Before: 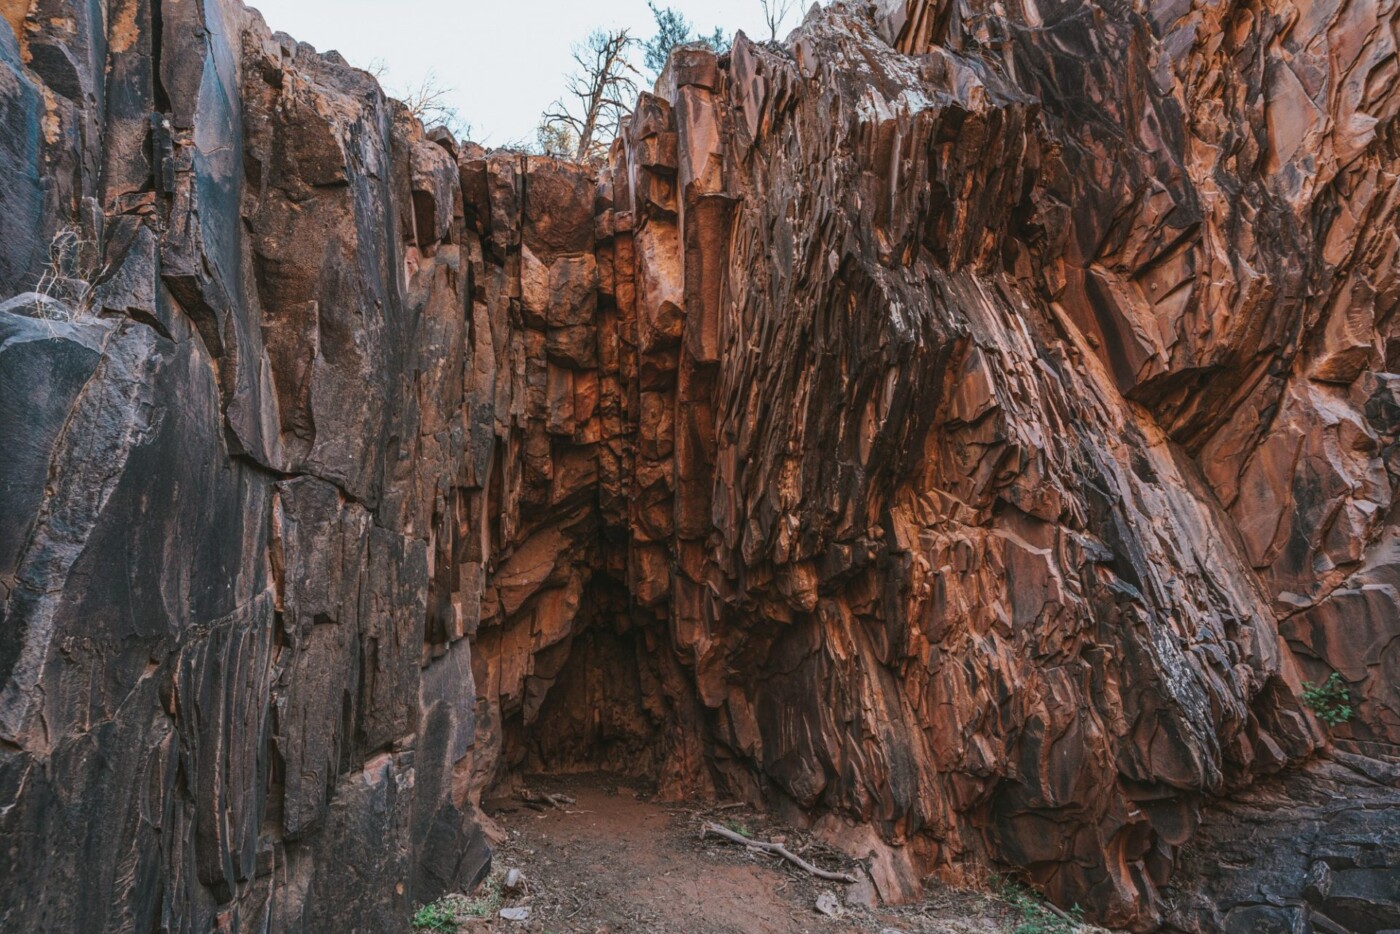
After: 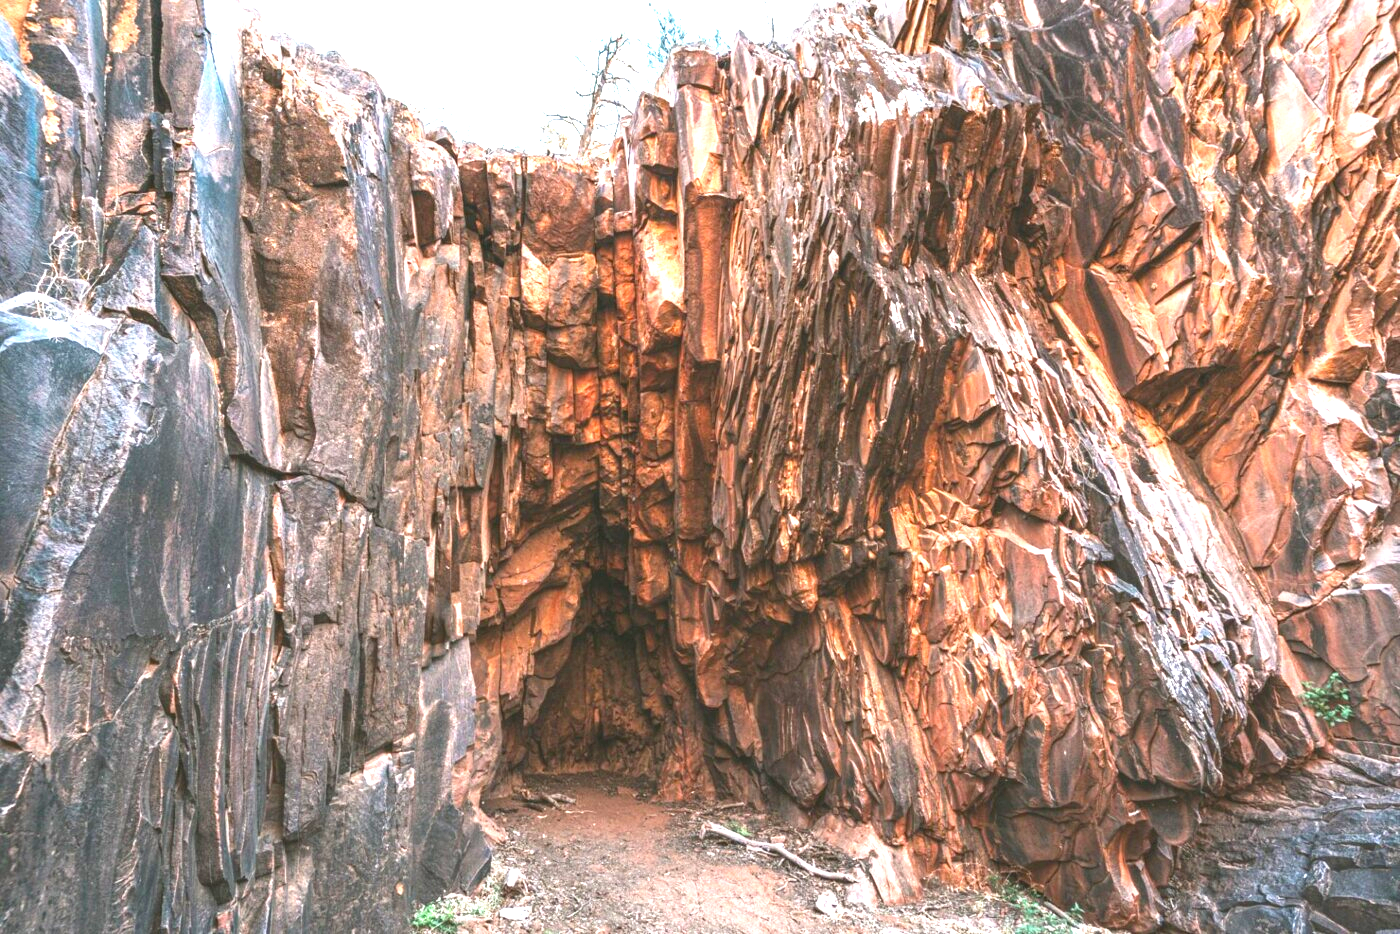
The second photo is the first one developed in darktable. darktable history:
exposure: exposure 1.988 EV, compensate highlight preservation false
levels: levels [0, 0.474, 0.947]
